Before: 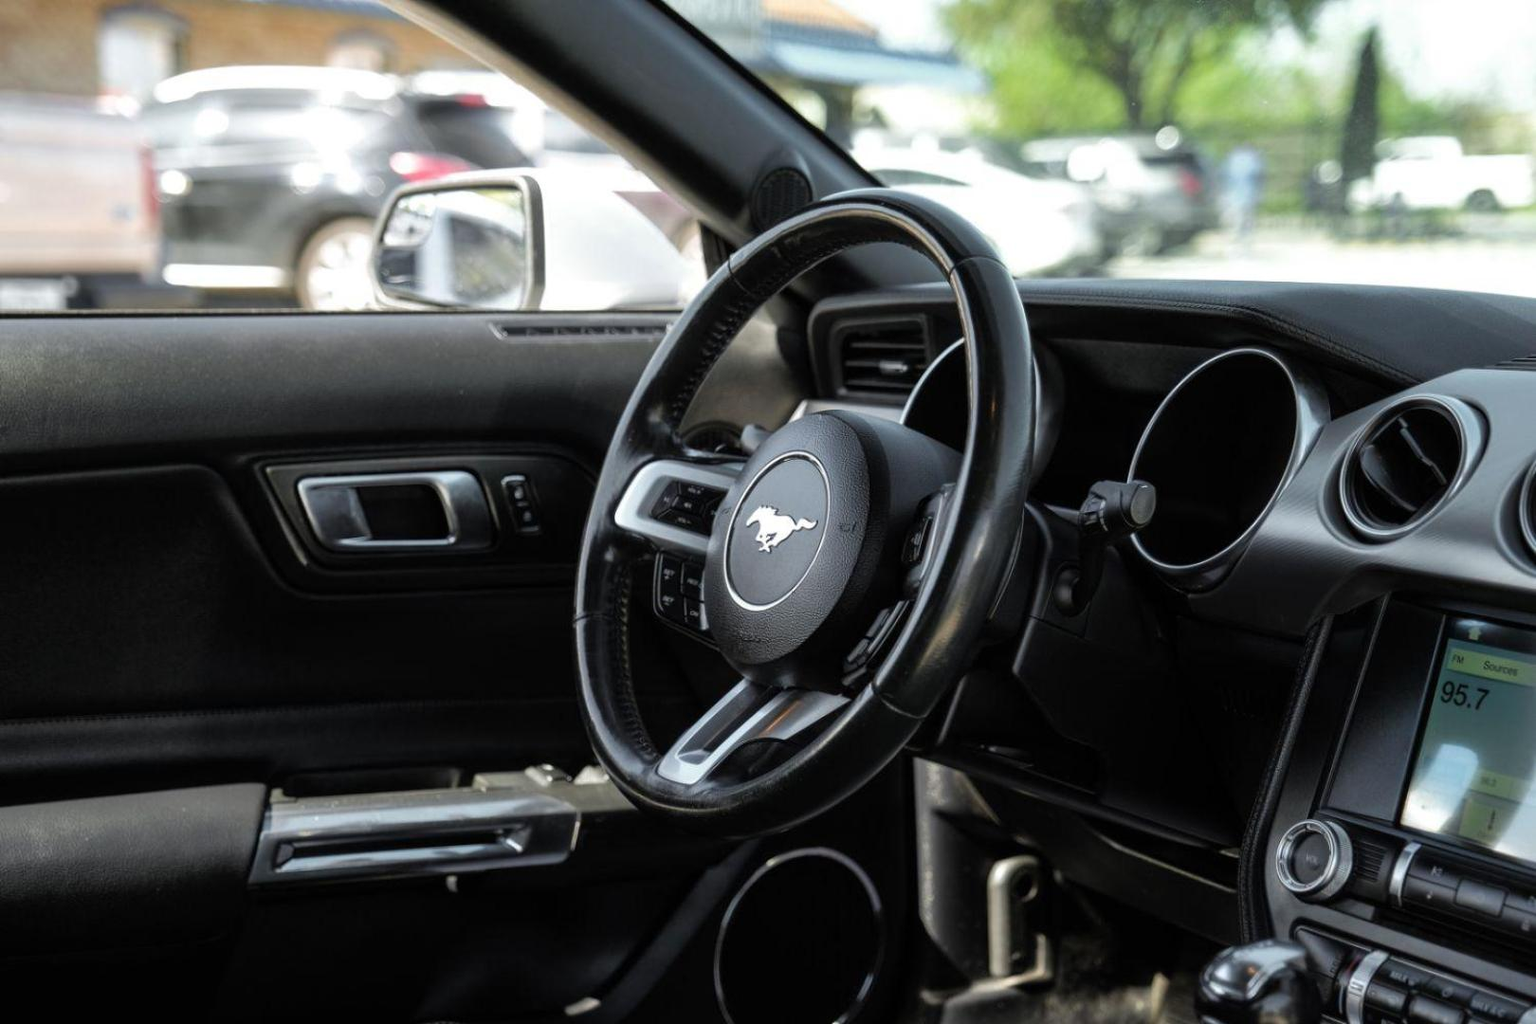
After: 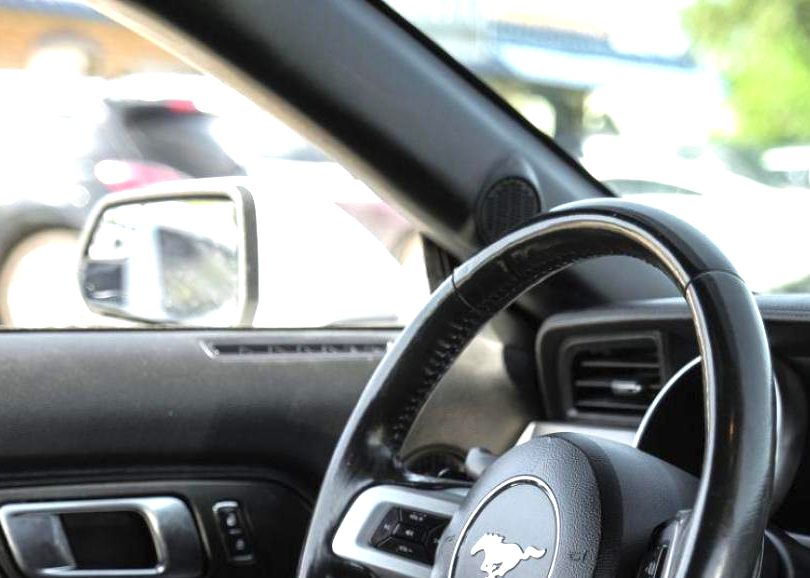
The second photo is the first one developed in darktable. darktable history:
exposure: black level correction -0.001, exposure 0.9 EV, compensate exposure bias true, compensate highlight preservation false
crop: left 19.556%, right 30.401%, bottom 46.458%
